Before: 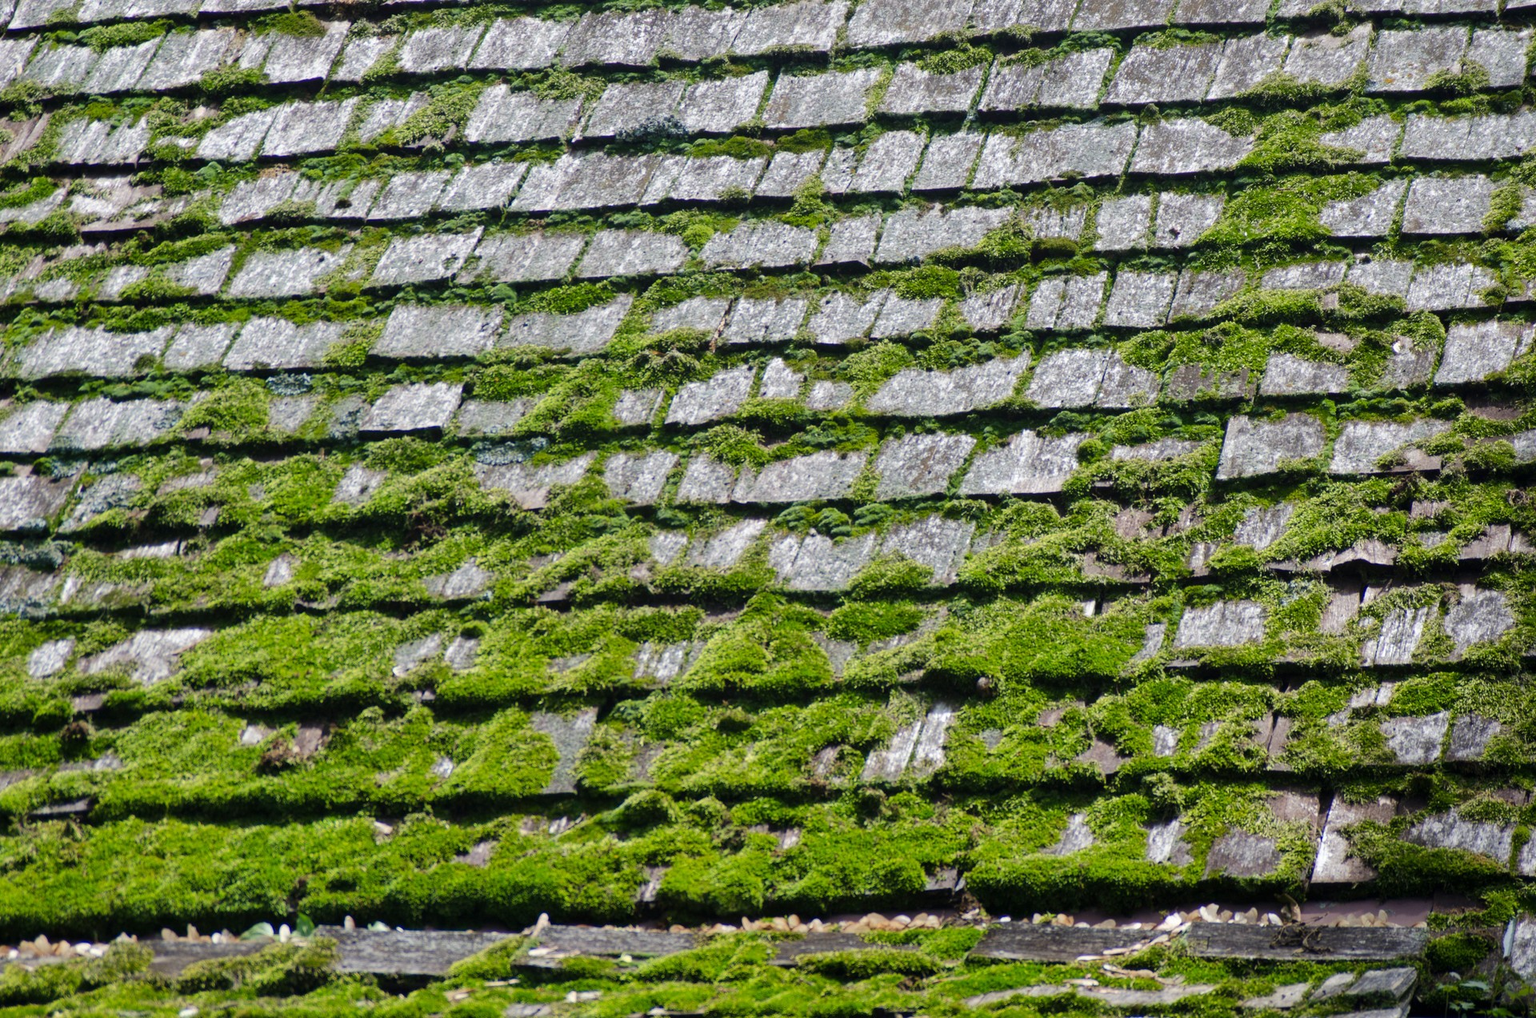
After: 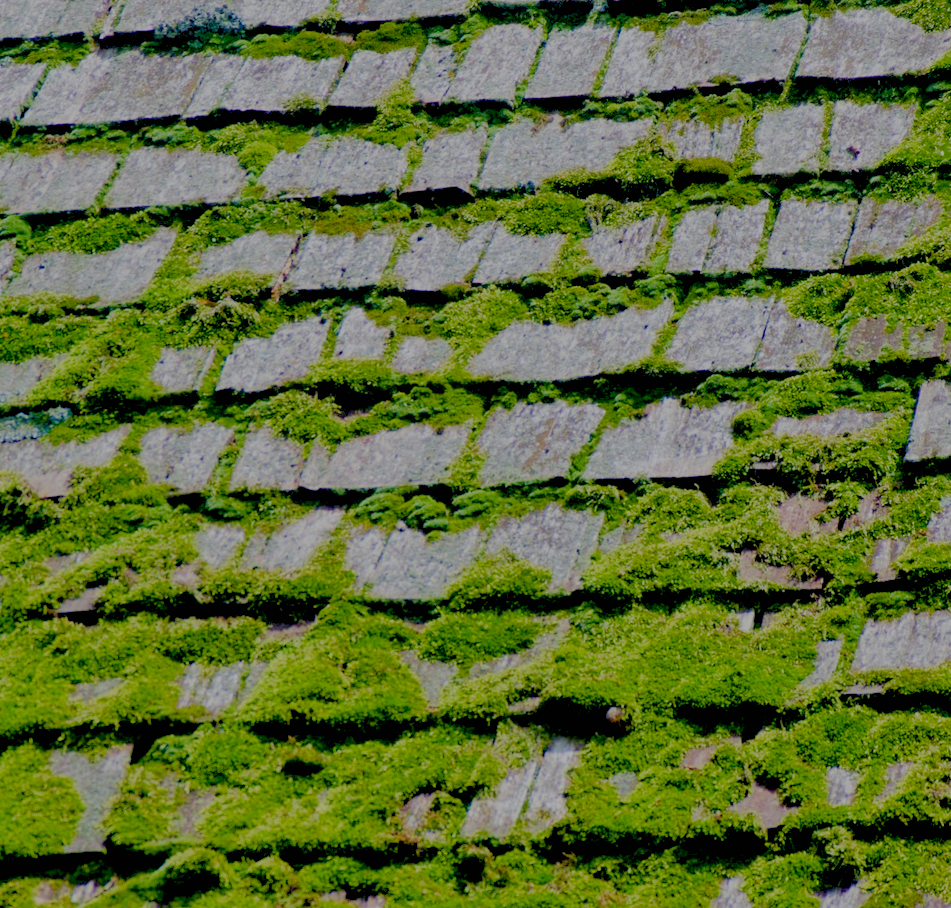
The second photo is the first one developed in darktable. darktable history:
crop: left 32.075%, top 10.976%, right 18.355%, bottom 17.596%
color balance rgb: shadows lift › luminance -9.41%, highlights gain › luminance 17.6%, global offset › luminance -1.45%, perceptual saturation grading › highlights -17.77%, perceptual saturation grading › mid-tones 33.1%, perceptual saturation grading › shadows 50.52%, global vibrance 24.22%
filmic rgb: black relative exposure -16 EV, white relative exposure 8 EV, threshold 3 EV, hardness 4.17, latitude 50%, contrast 0.5, color science v5 (2021), contrast in shadows safe, contrast in highlights safe, enable highlight reconstruction true
